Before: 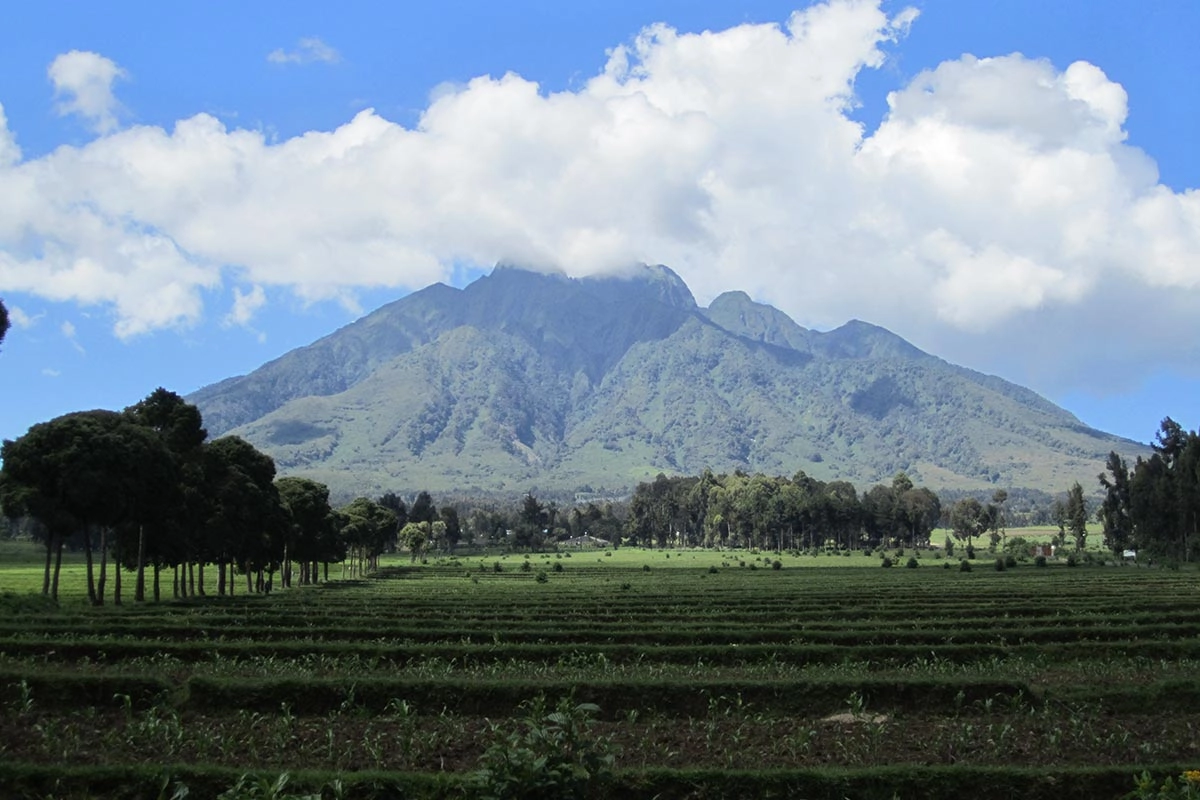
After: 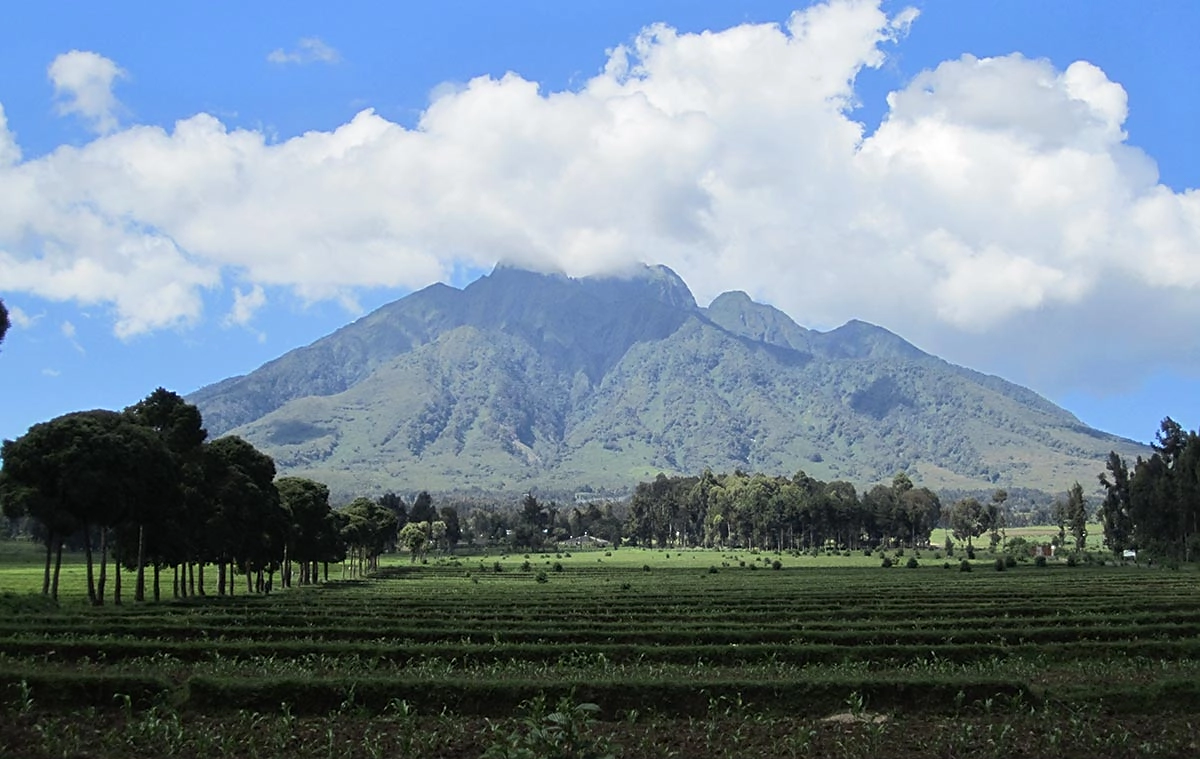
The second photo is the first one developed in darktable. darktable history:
sharpen: radius 1.864, amount 0.398, threshold 1.271
crop and rotate: top 0%, bottom 5.097%
